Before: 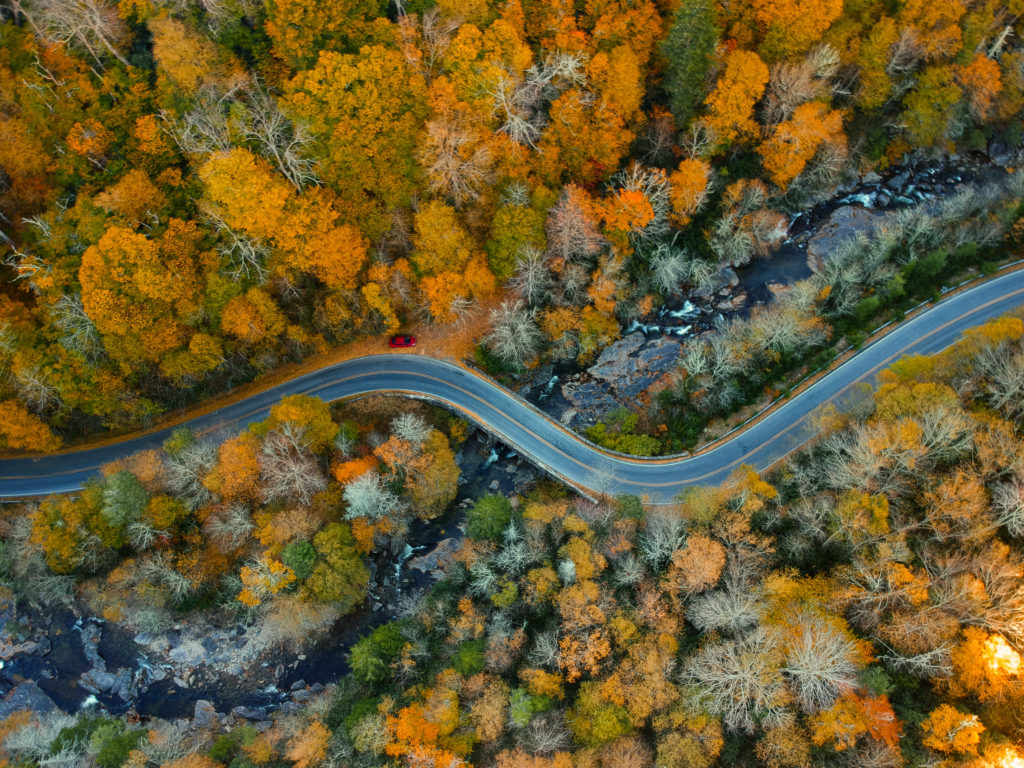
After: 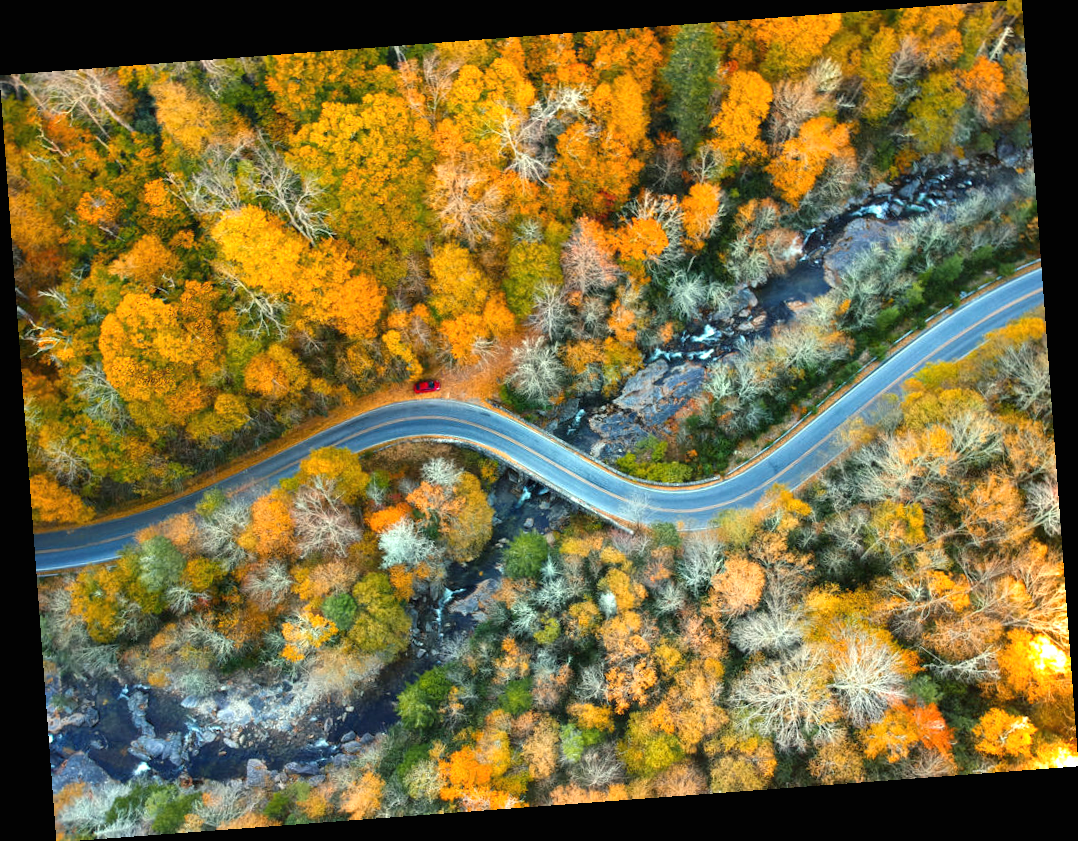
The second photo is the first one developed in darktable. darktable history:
rotate and perspective: rotation -4.25°, automatic cropping off
exposure: black level correction 0, exposure 1 EV, compensate exposure bias true, compensate highlight preservation false
